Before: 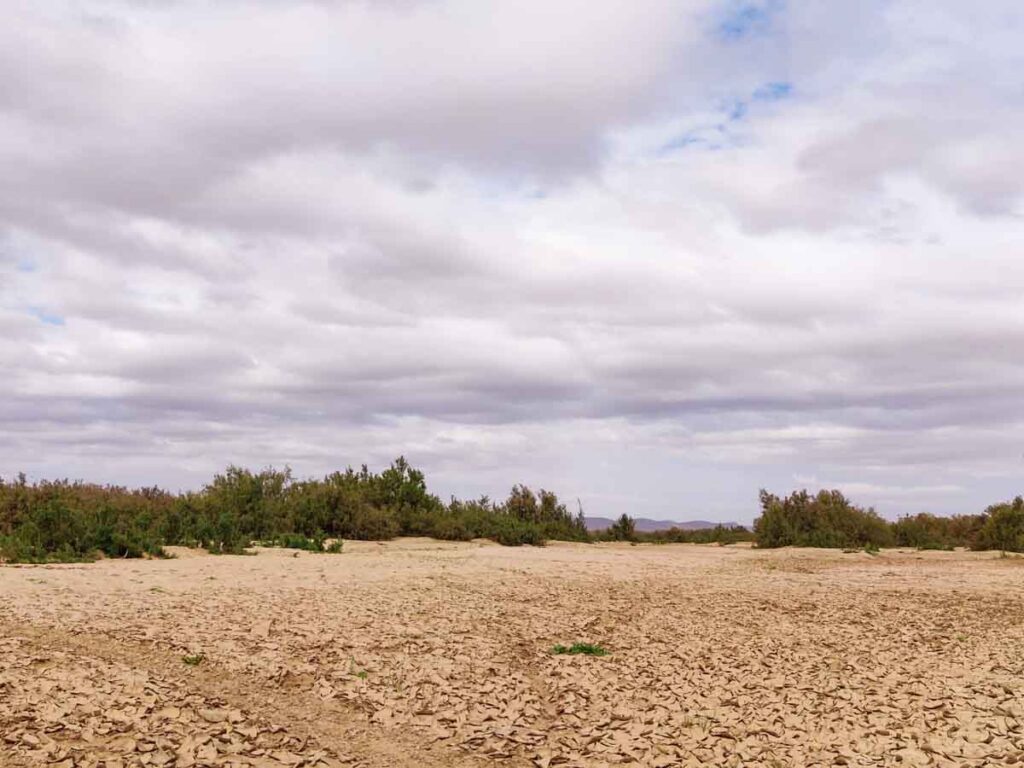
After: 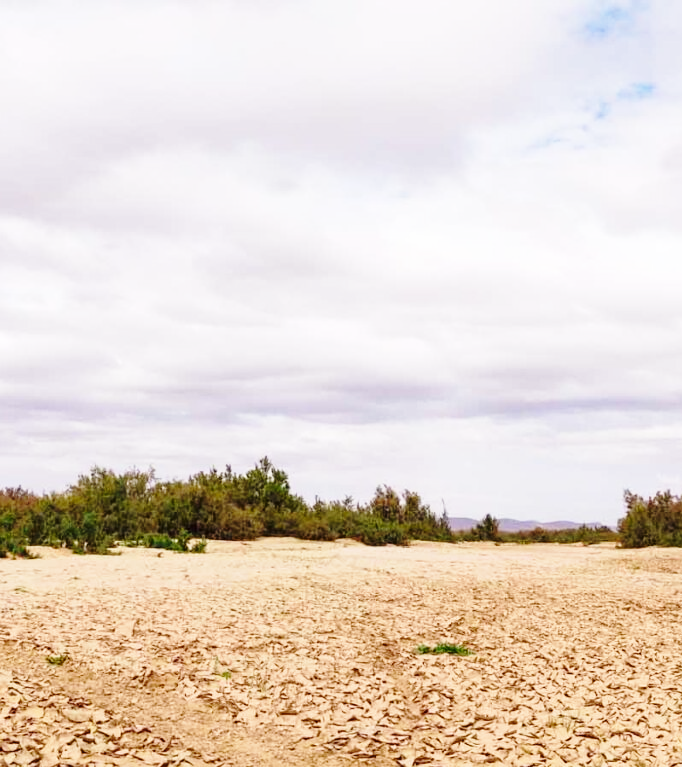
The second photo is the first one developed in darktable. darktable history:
crop and rotate: left 13.342%, right 19.991%
base curve: curves: ch0 [(0, 0) (0.028, 0.03) (0.121, 0.232) (0.46, 0.748) (0.859, 0.968) (1, 1)], preserve colors none
